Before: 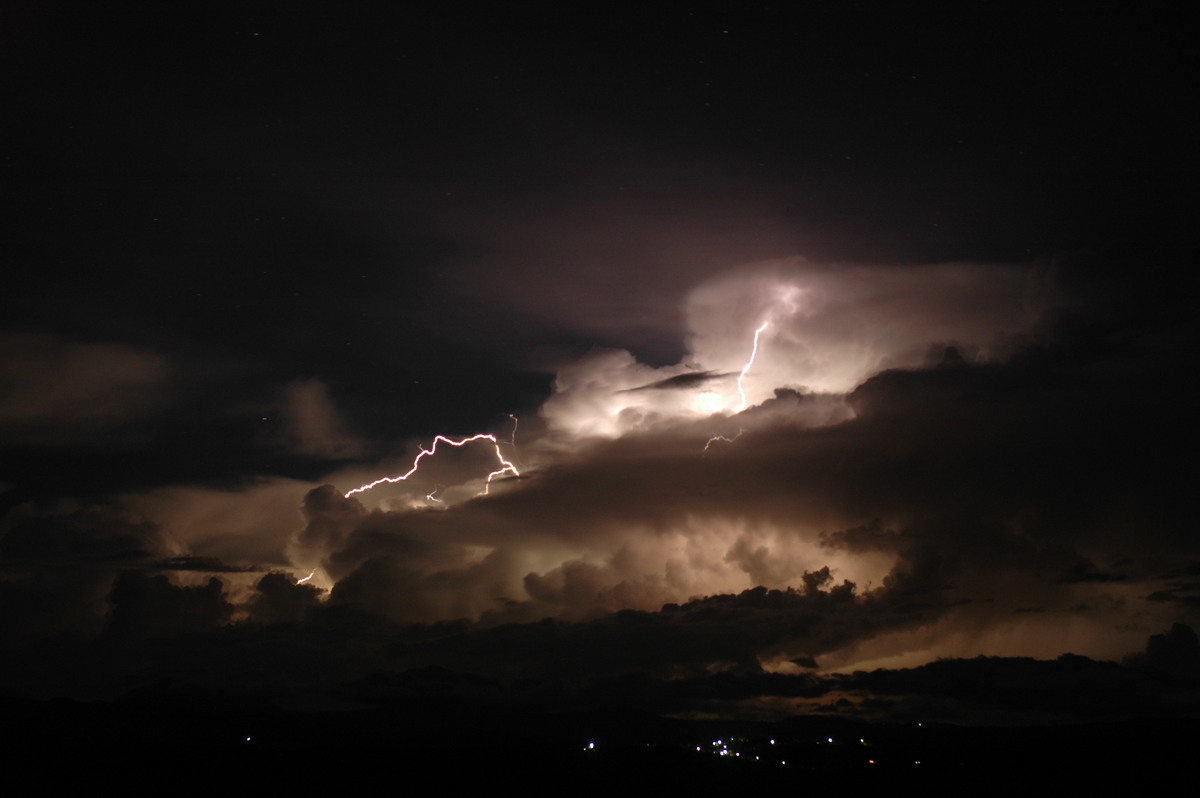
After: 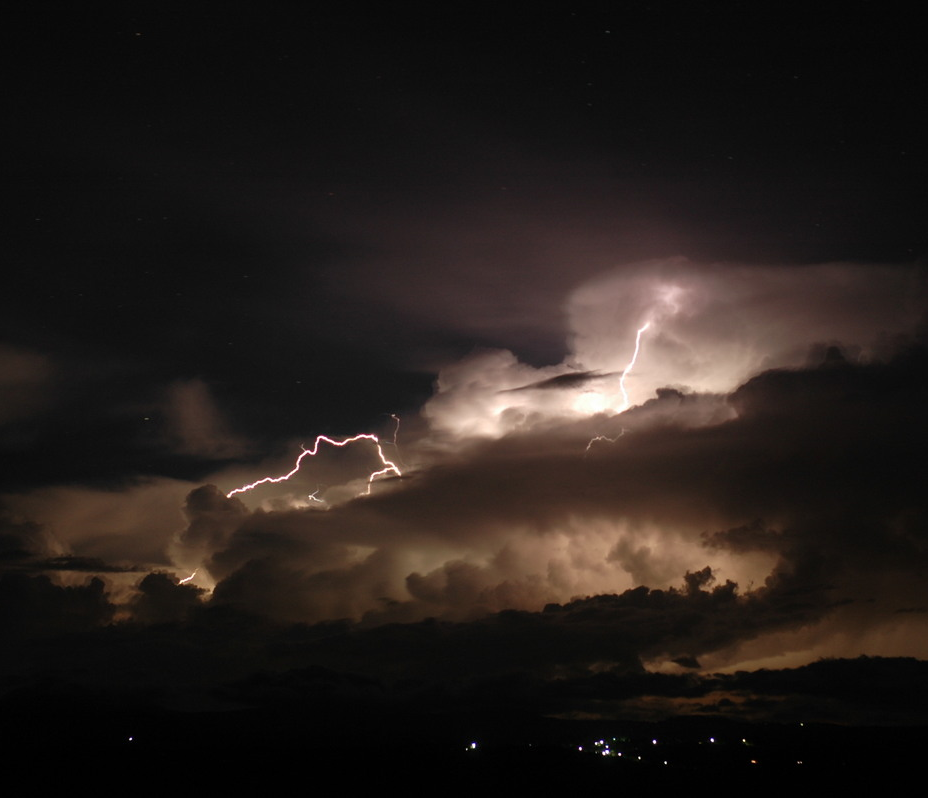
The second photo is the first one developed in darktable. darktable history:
crop: left 9.863%, right 12.653%
